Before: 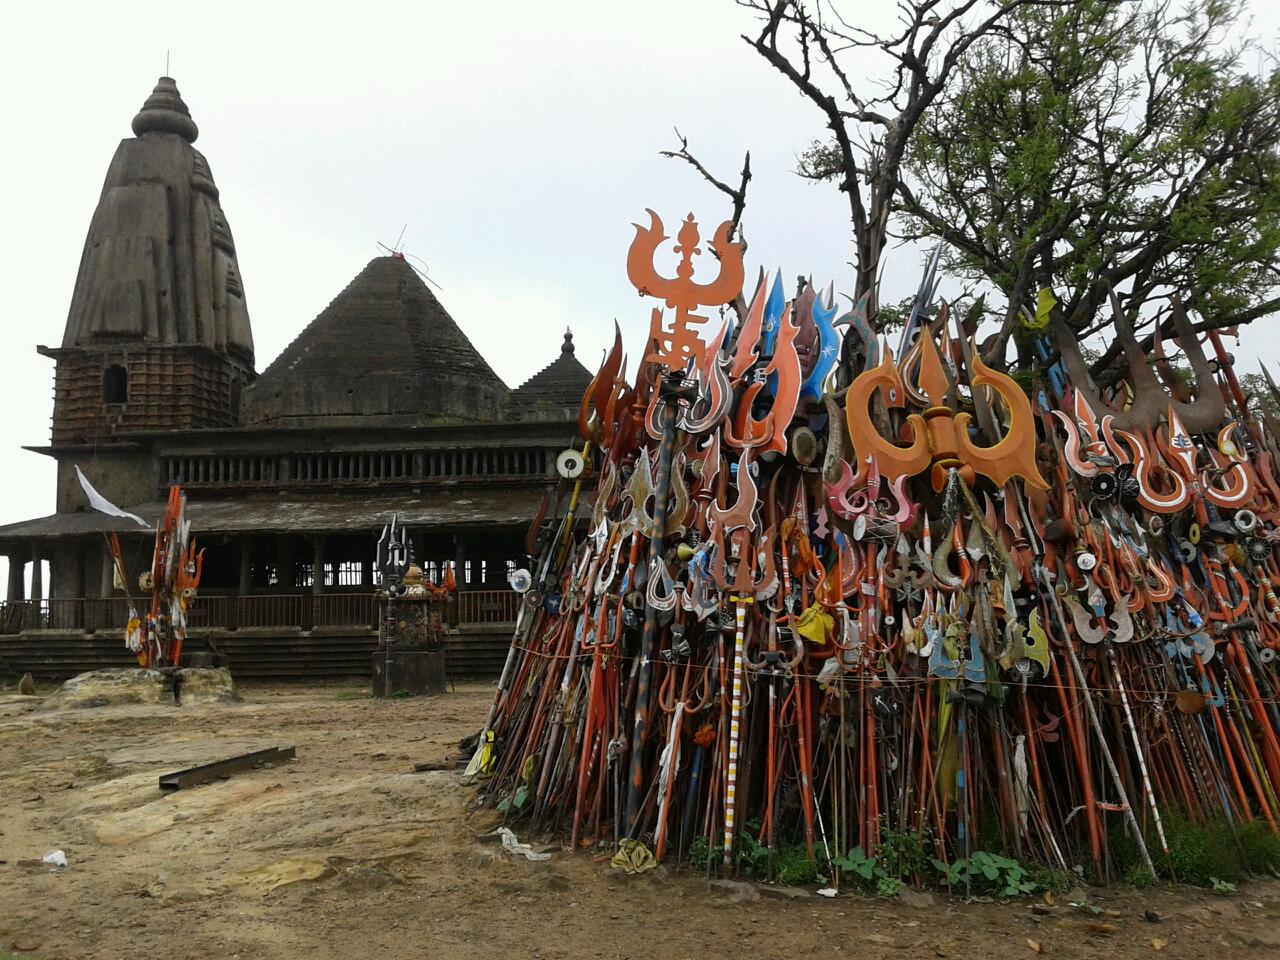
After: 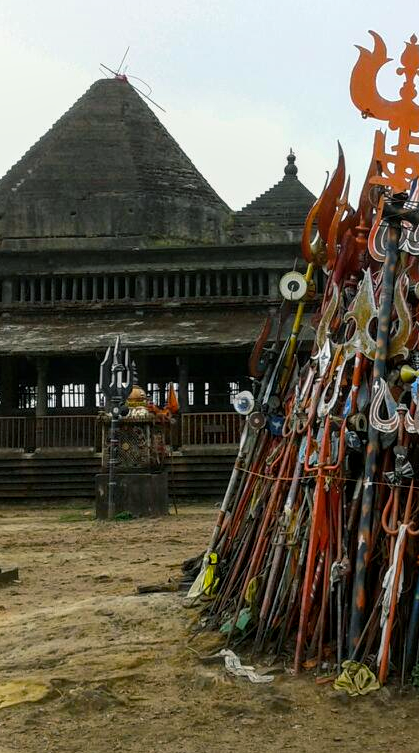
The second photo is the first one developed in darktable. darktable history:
crop and rotate: left 21.695%, top 18.555%, right 45.562%, bottom 2.995%
color balance rgb: shadows lift › chroma 2.018%, shadows lift › hue 215.8°, perceptual saturation grading › global saturation 25.53%
local contrast: on, module defaults
